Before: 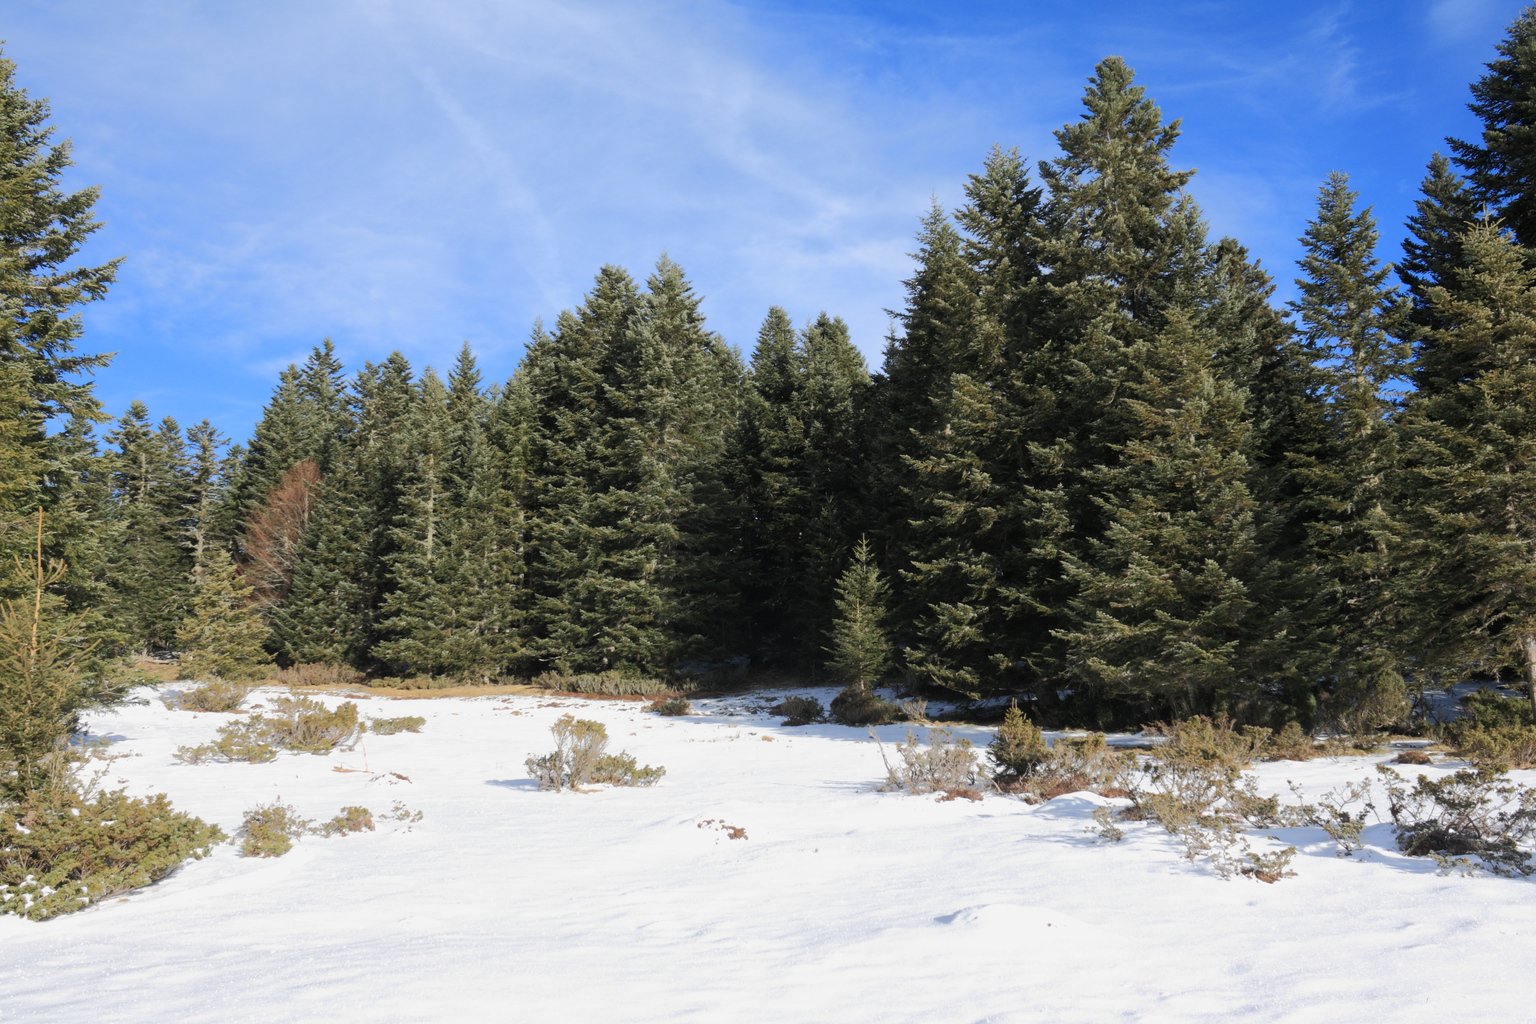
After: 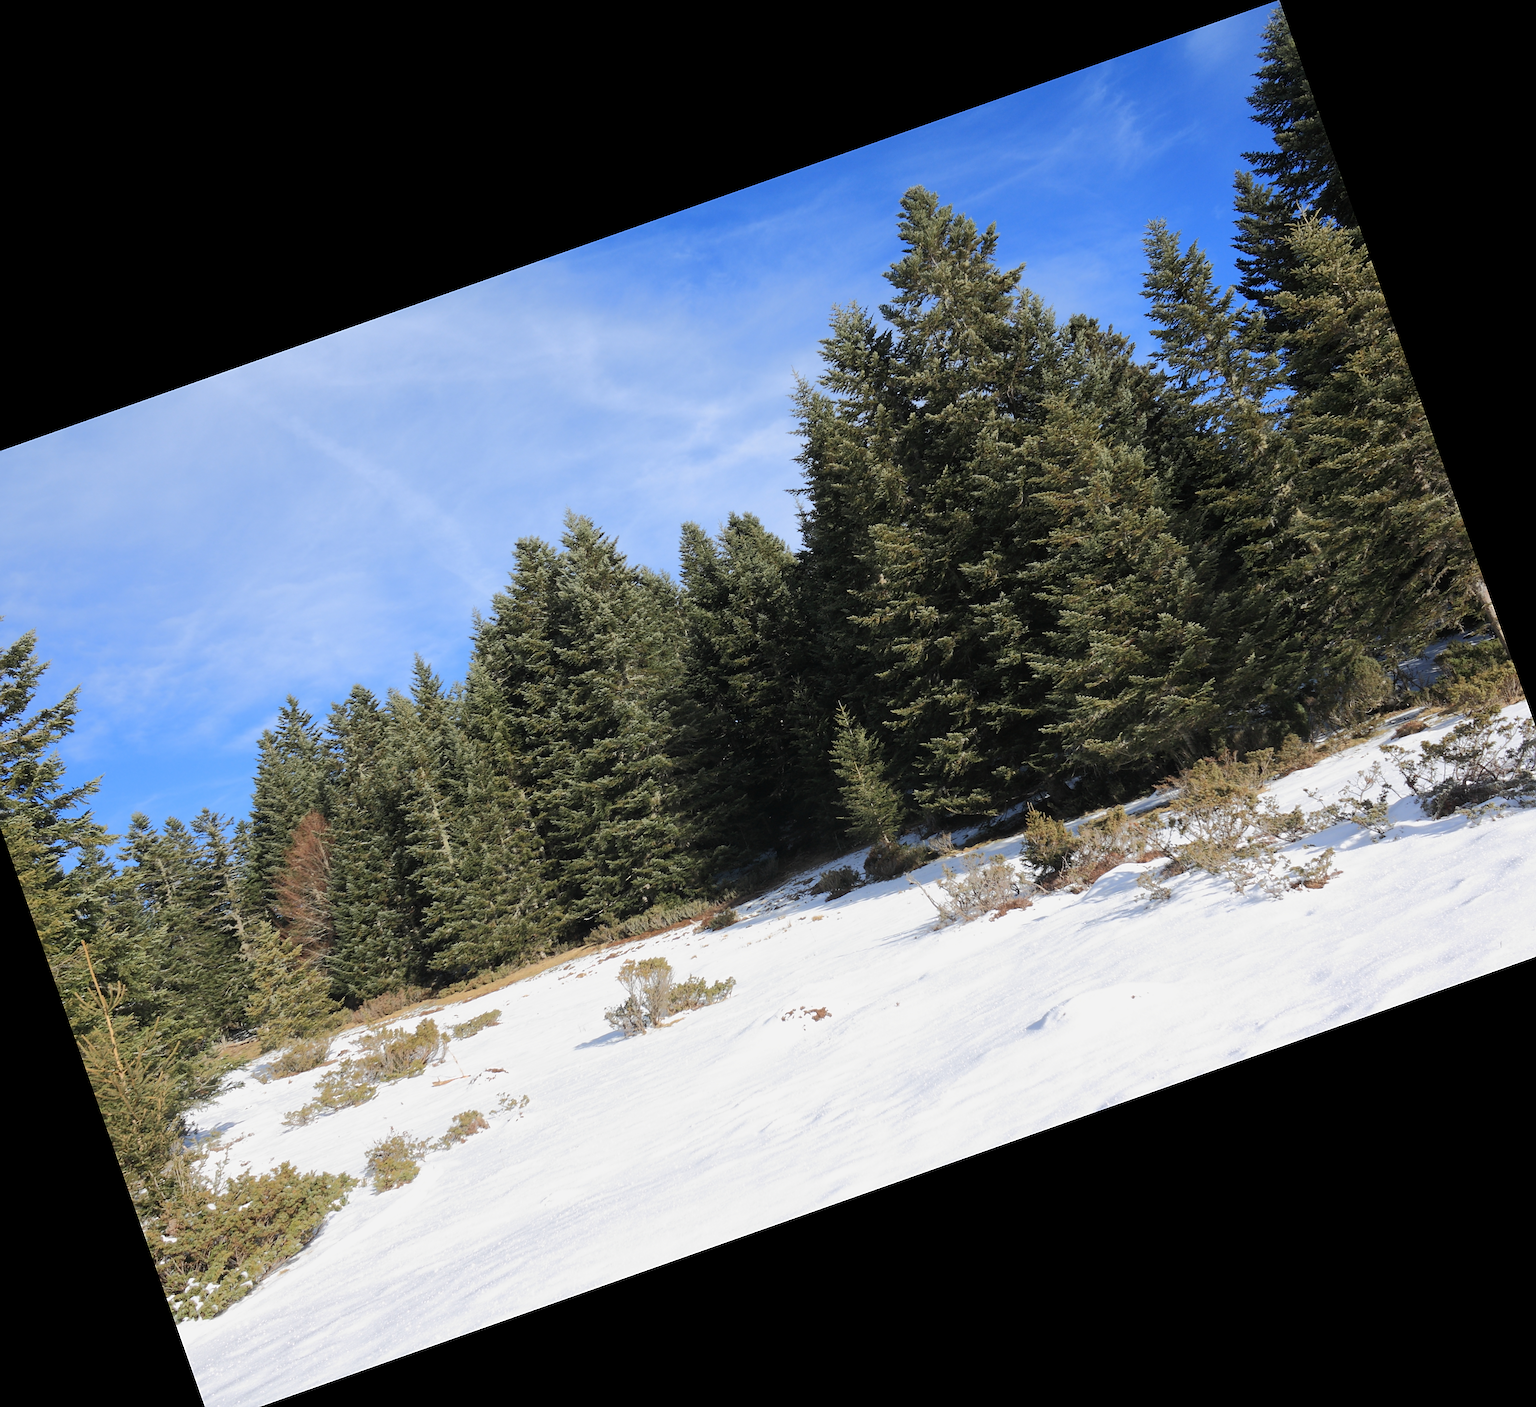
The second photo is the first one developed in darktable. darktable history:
crop and rotate: angle 19.43°, left 6.812%, right 4.125%, bottom 1.087%
sharpen: on, module defaults
